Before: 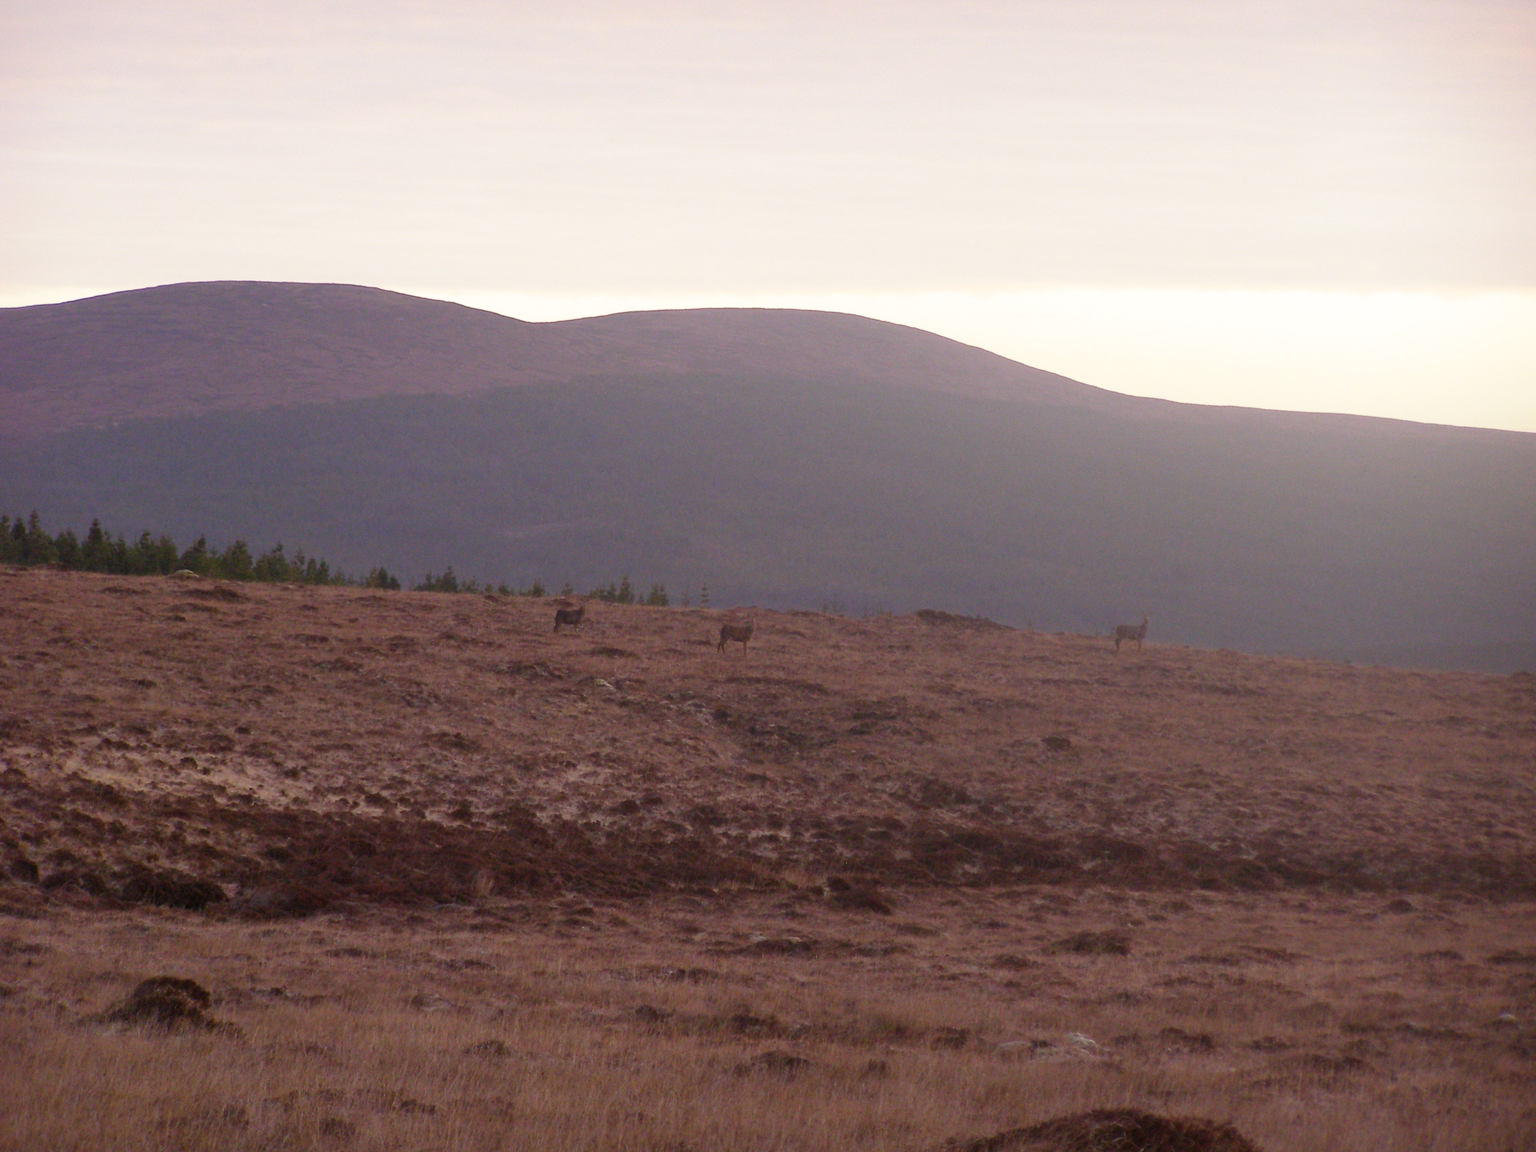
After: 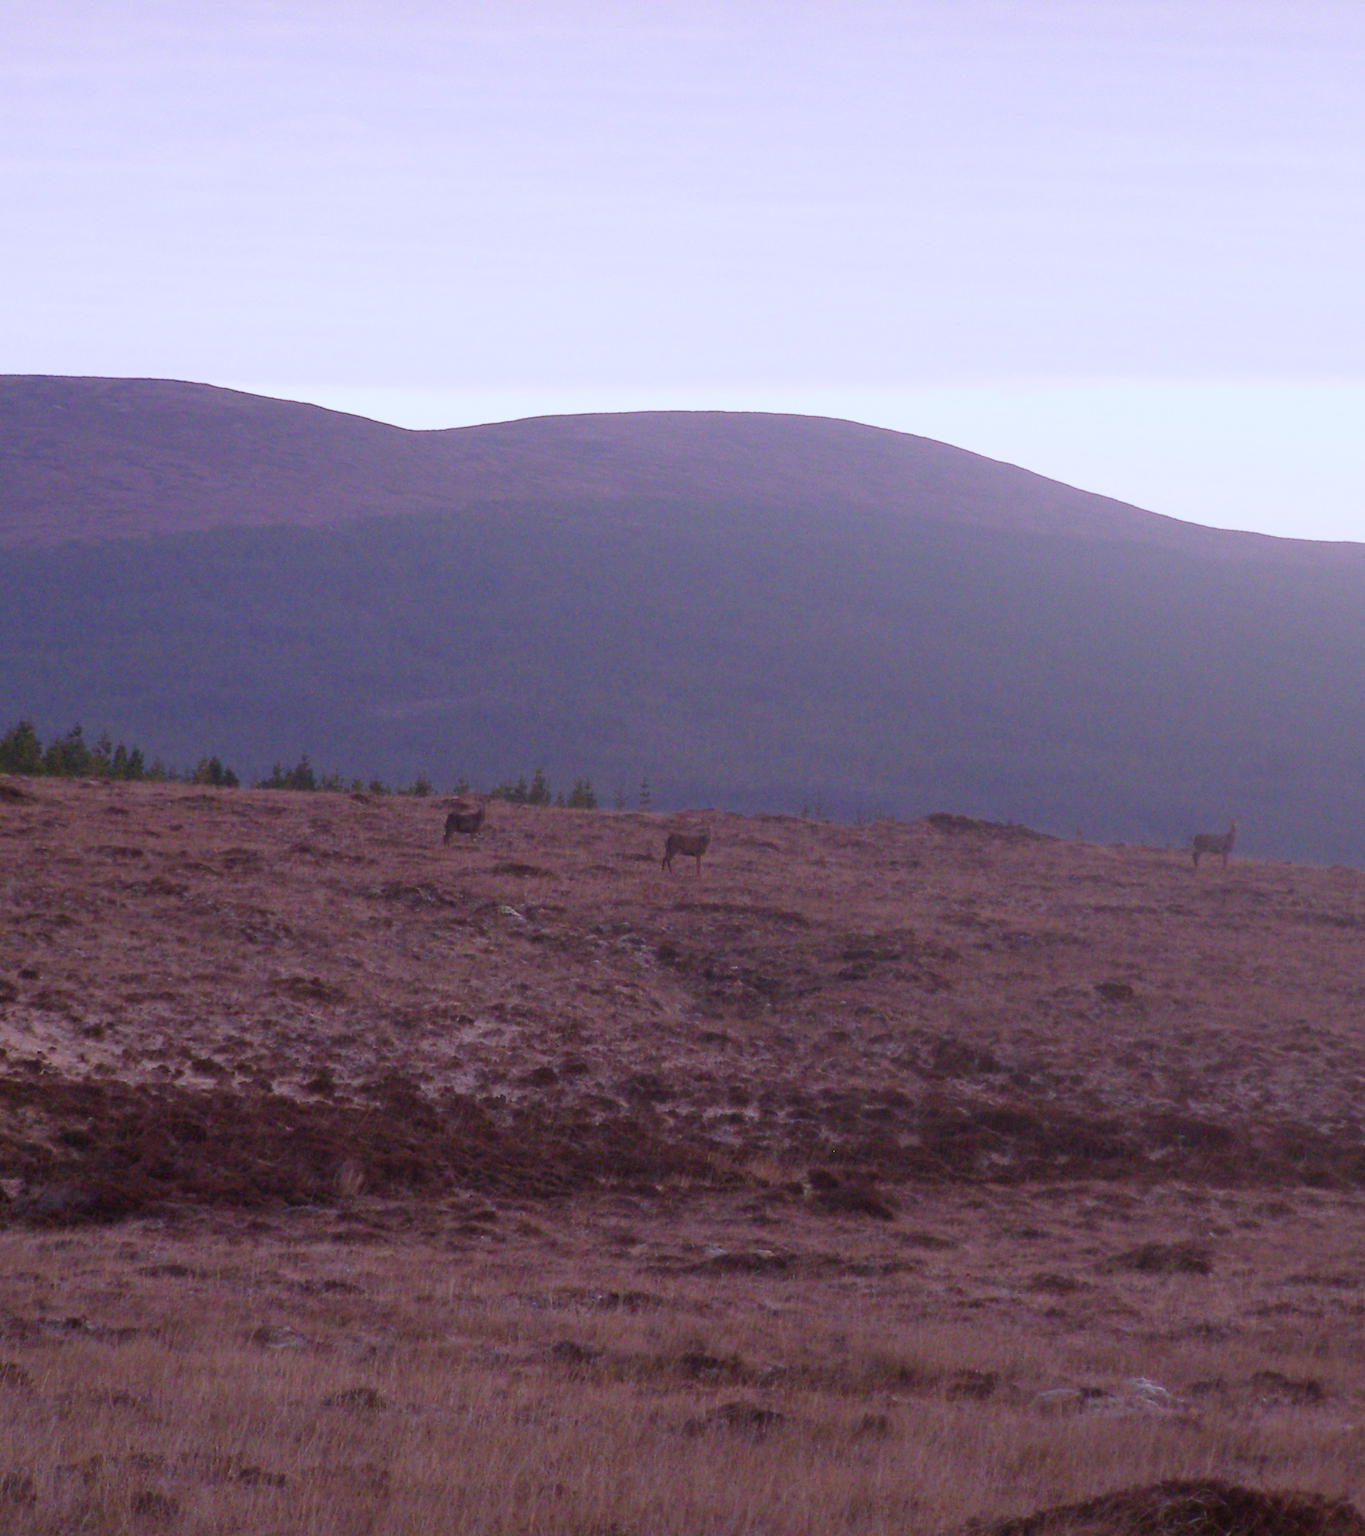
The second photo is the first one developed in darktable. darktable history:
white balance: red 0.967, blue 1.049
crop and rotate: left 14.436%, right 18.898%
color calibration: output R [0.999, 0.026, -0.11, 0], output G [-0.019, 1.037, -0.099, 0], output B [0.022, -0.023, 0.902, 0], illuminant custom, x 0.367, y 0.392, temperature 4437.75 K, clip negative RGB from gamut false
